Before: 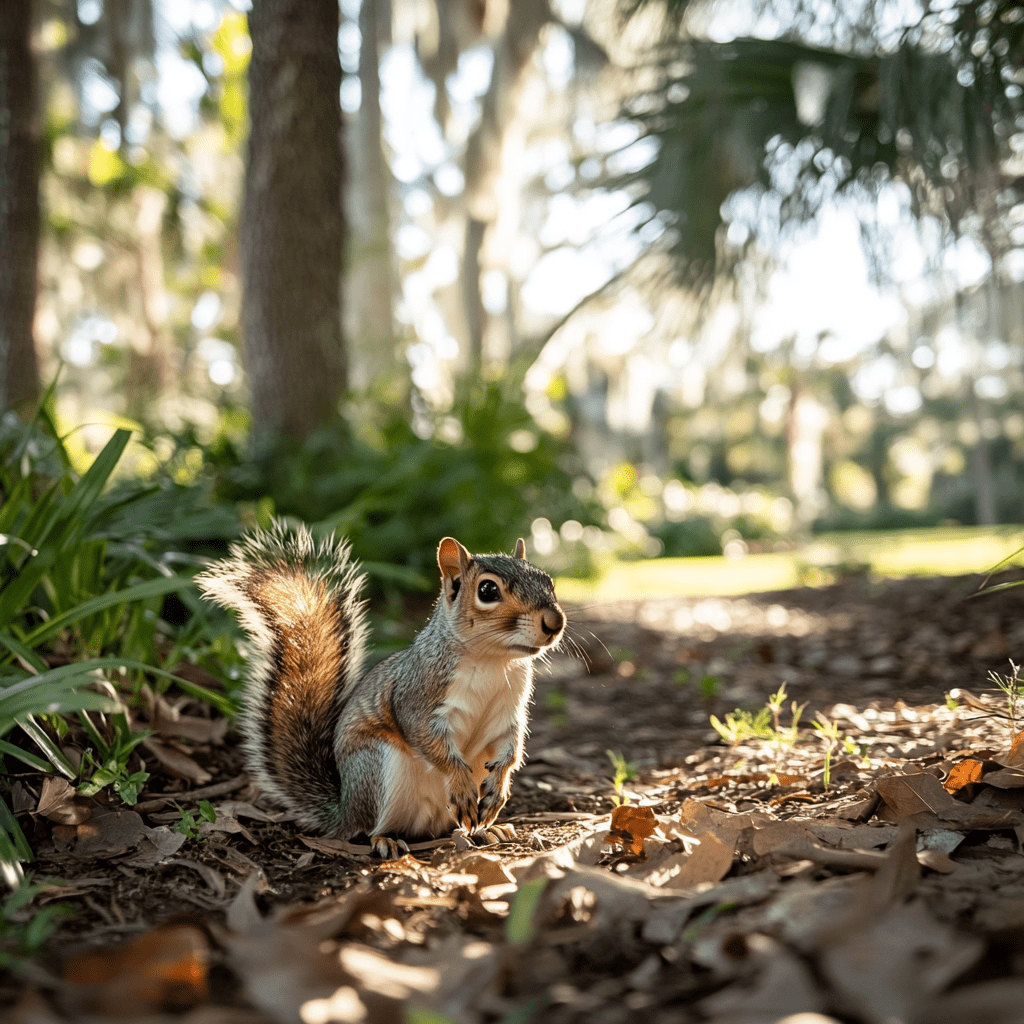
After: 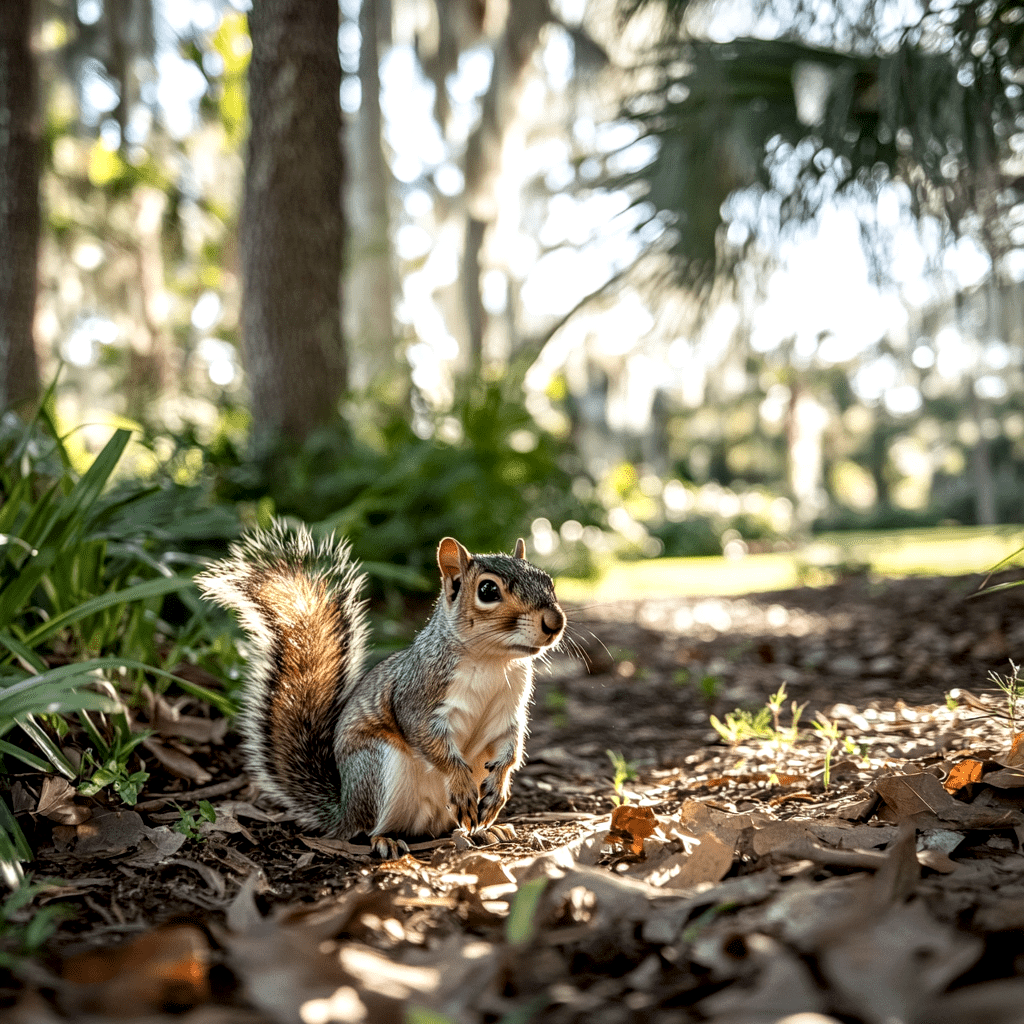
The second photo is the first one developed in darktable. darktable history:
local contrast: detail 144%
white balance: red 0.988, blue 1.017
